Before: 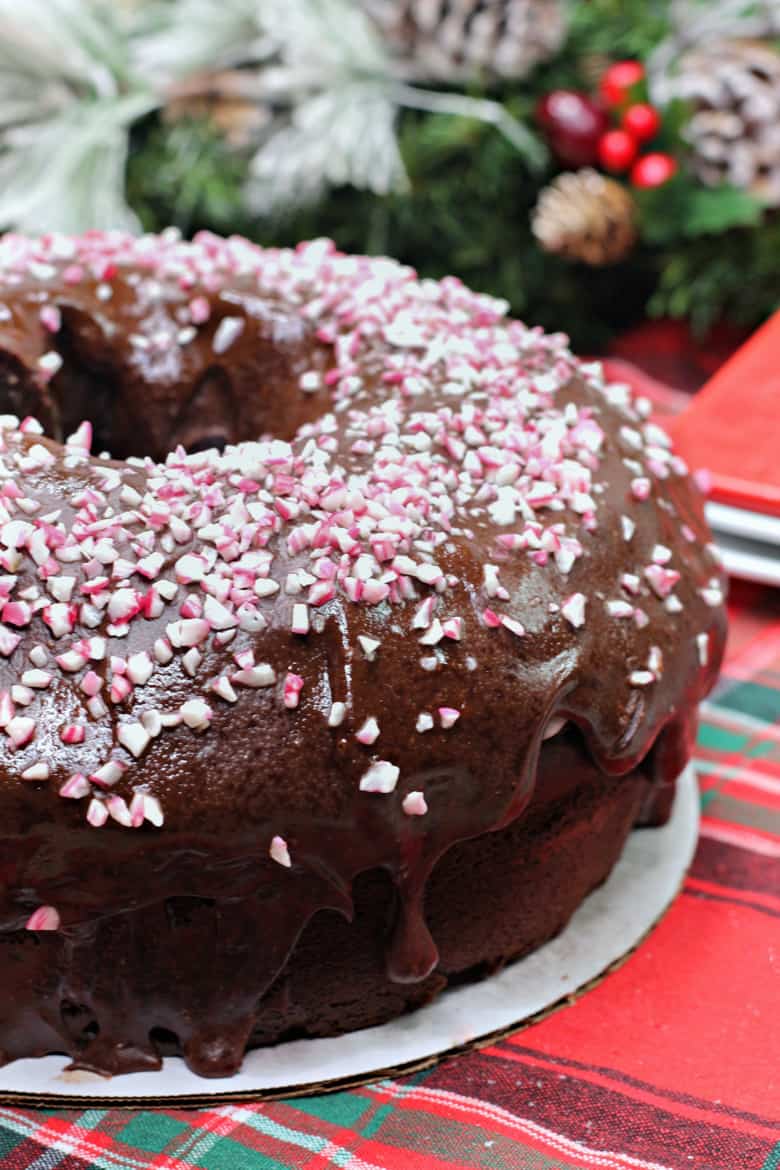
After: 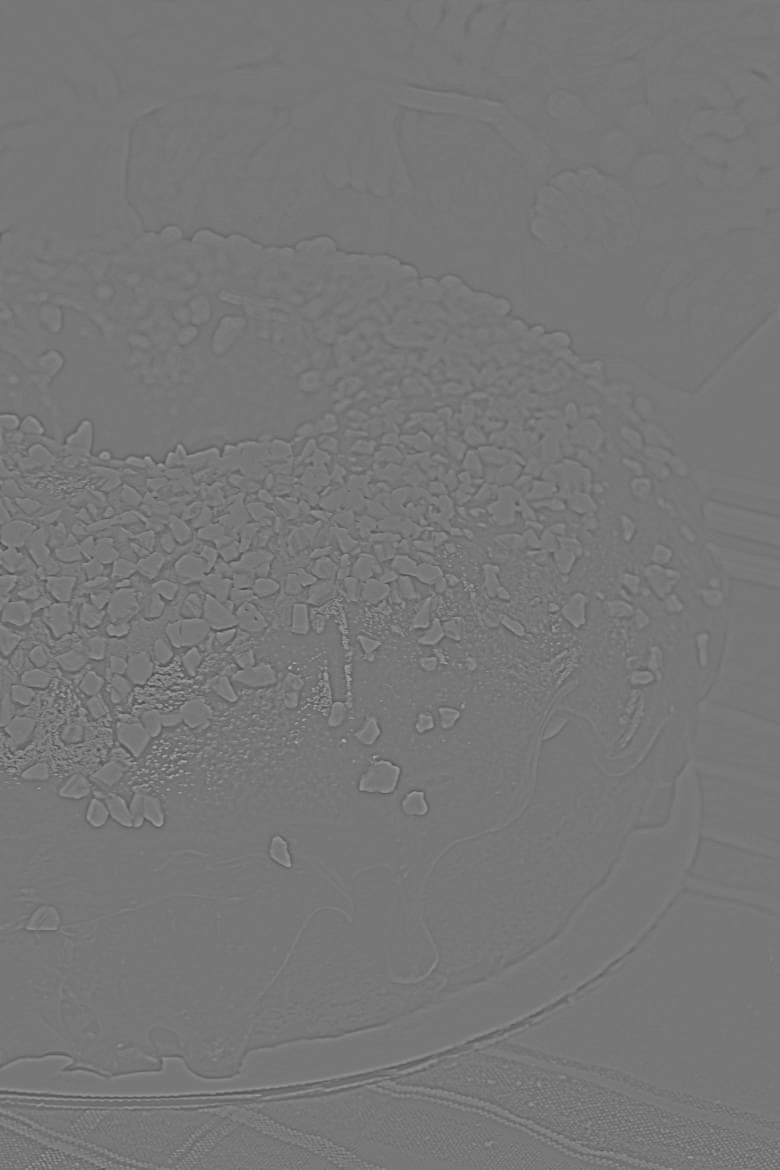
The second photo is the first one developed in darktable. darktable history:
highpass: sharpness 9.84%, contrast boost 9.94%
